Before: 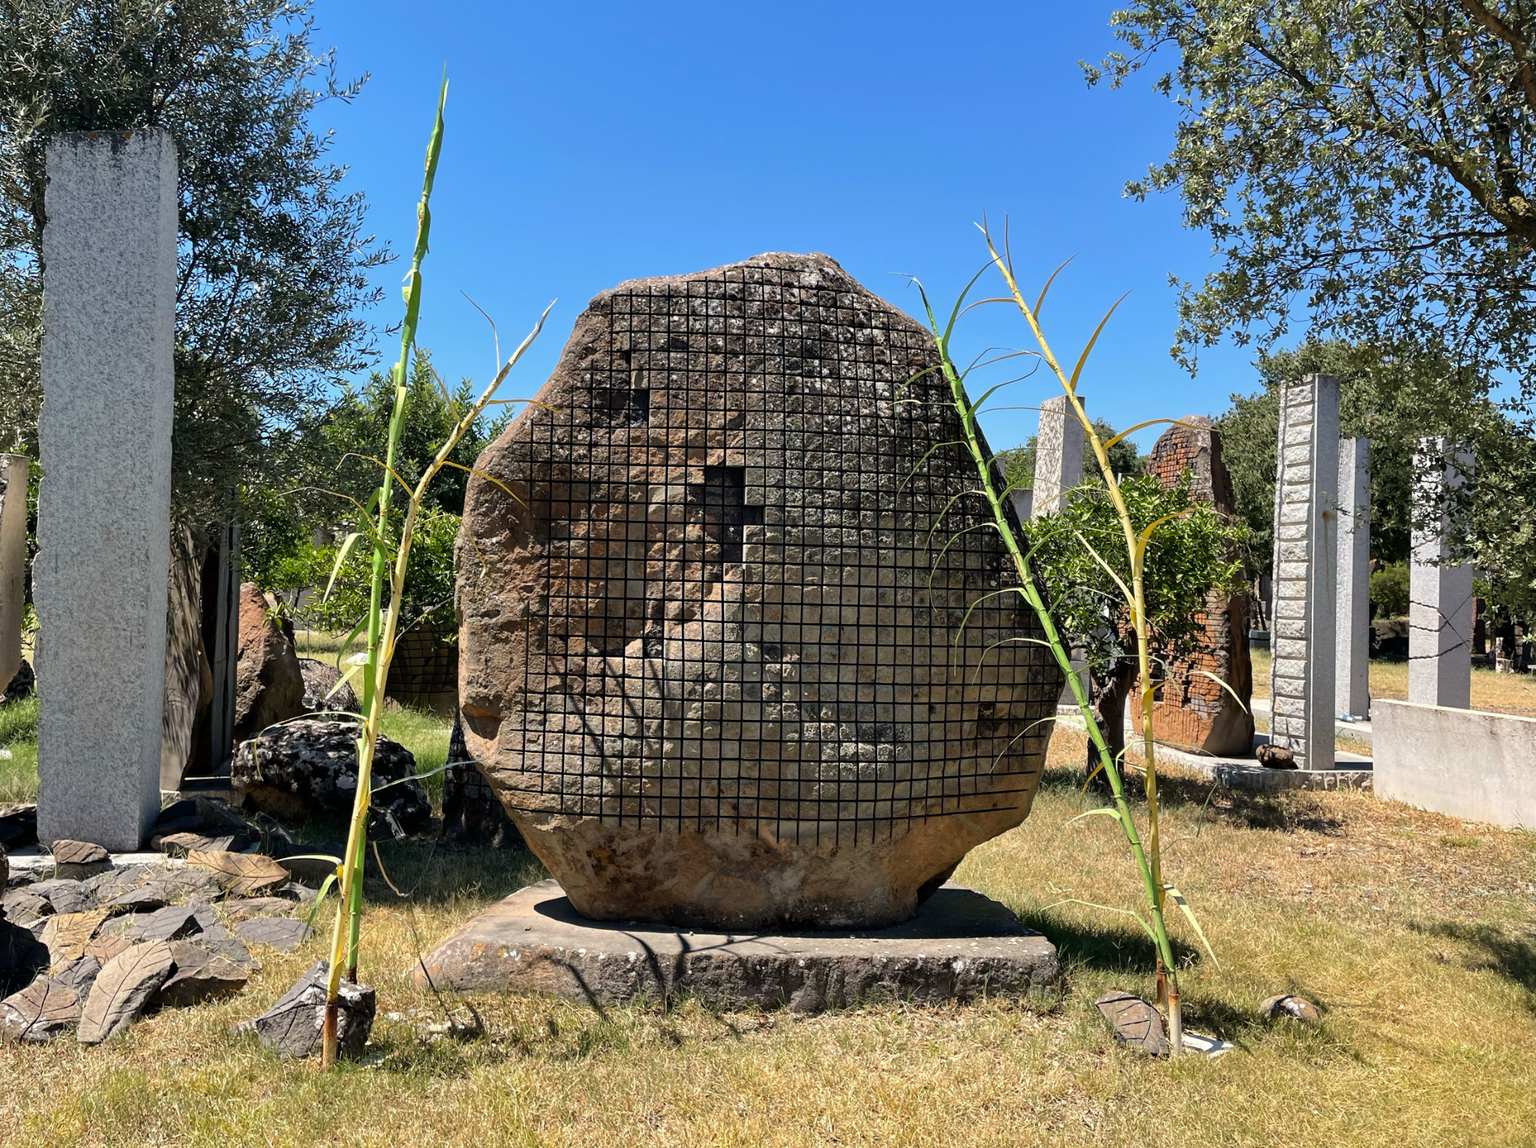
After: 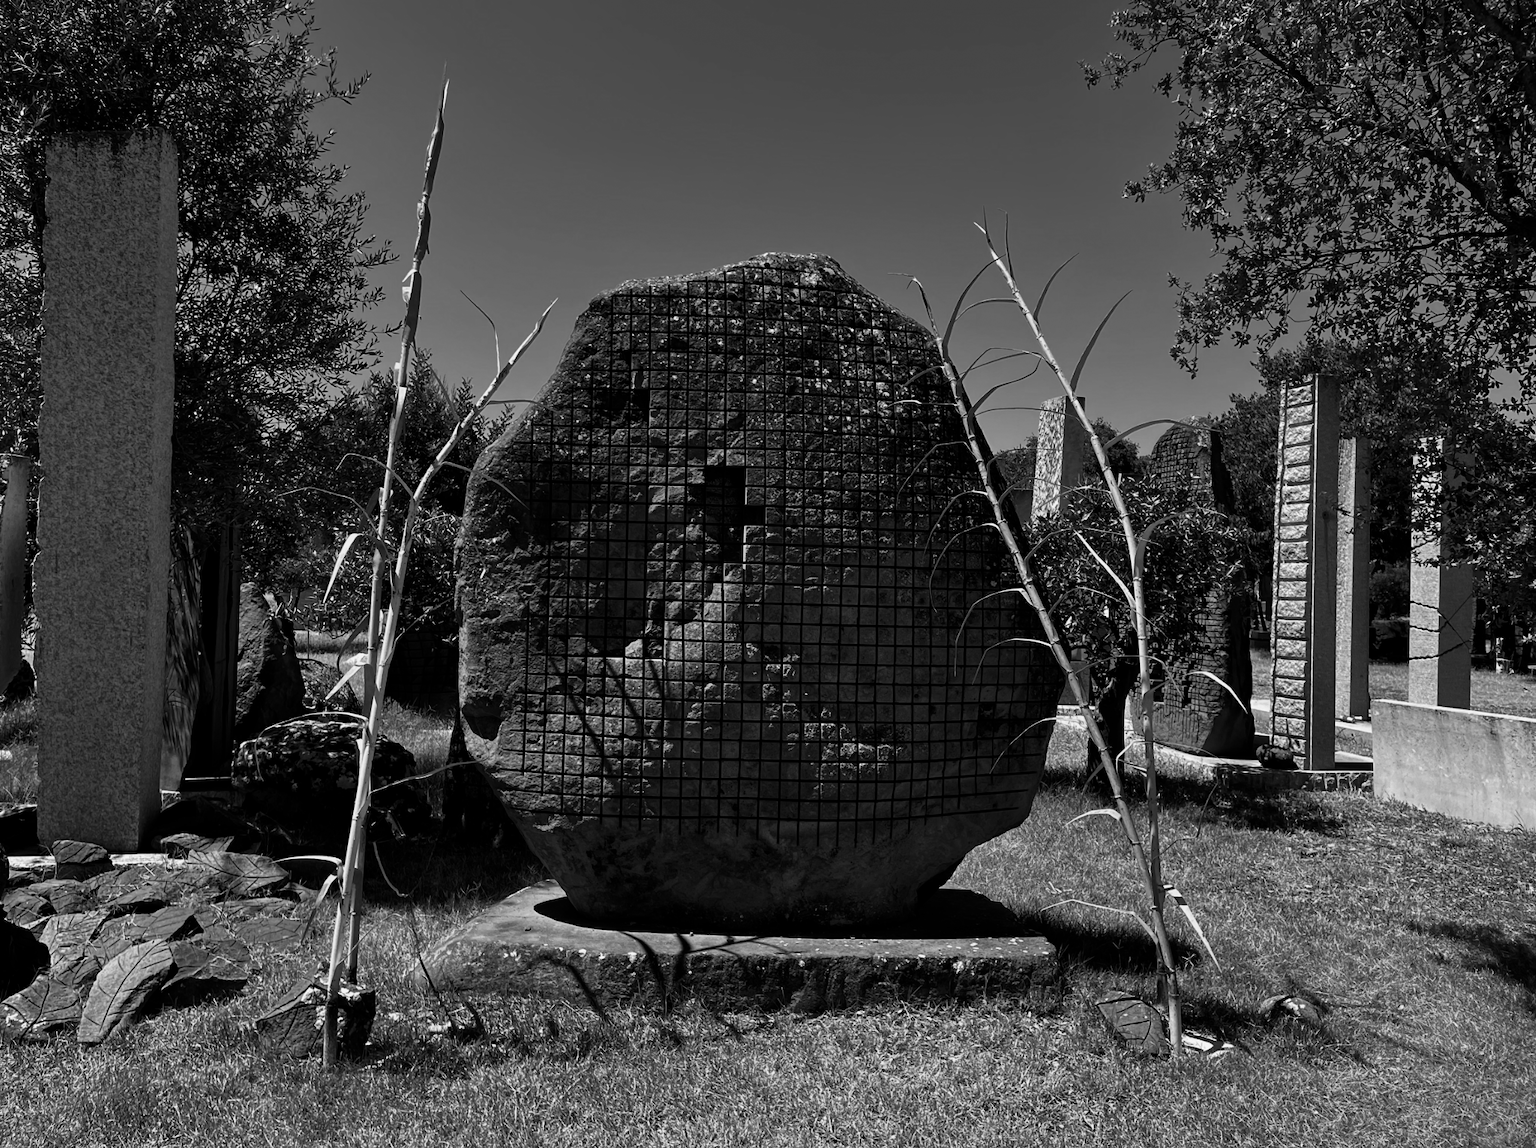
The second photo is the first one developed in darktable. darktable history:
contrast brightness saturation: contrast -0.03, brightness -0.59, saturation -1
